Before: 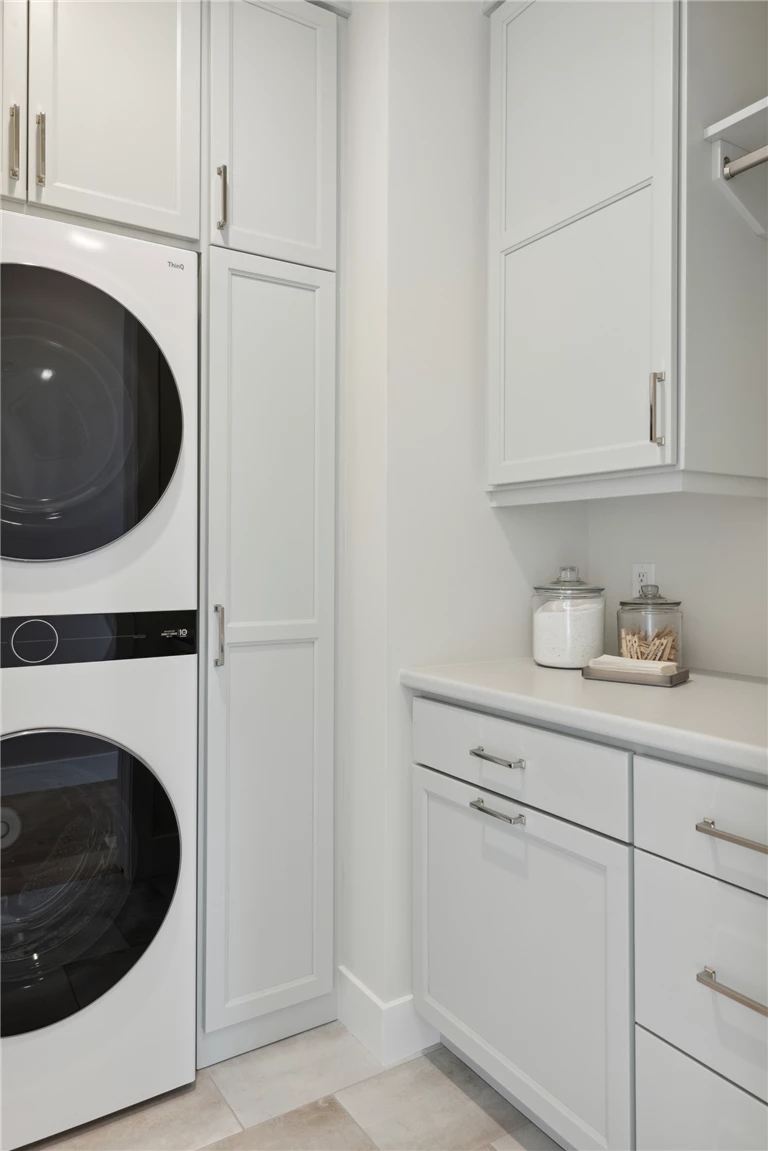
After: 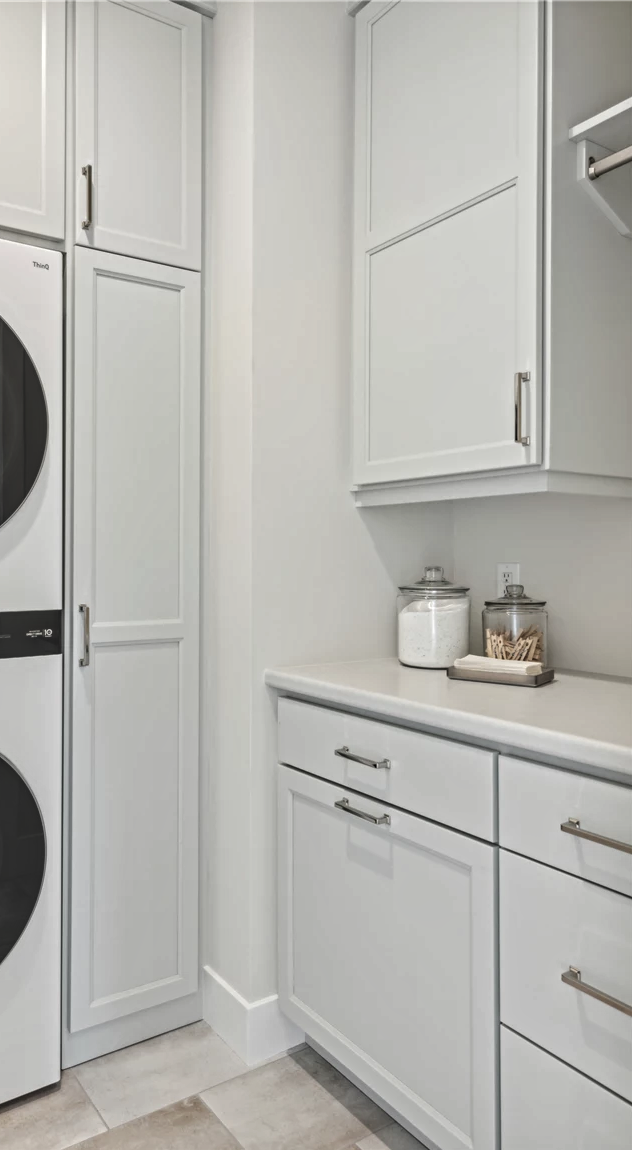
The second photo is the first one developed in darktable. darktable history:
crop: left 17.654%, bottom 0.018%
exposure: black level correction -0.022, exposure -0.038 EV, compensate exposure bias true, compensate highlight preservation false
local contrast: detail 130%
contrast equalizer: y [[0.5, 0.501, 0.525, 0.597, 0.58, 0.514], [0.5 ×6], [0.5 ×6], [0 ×6], [0 ×6]]
